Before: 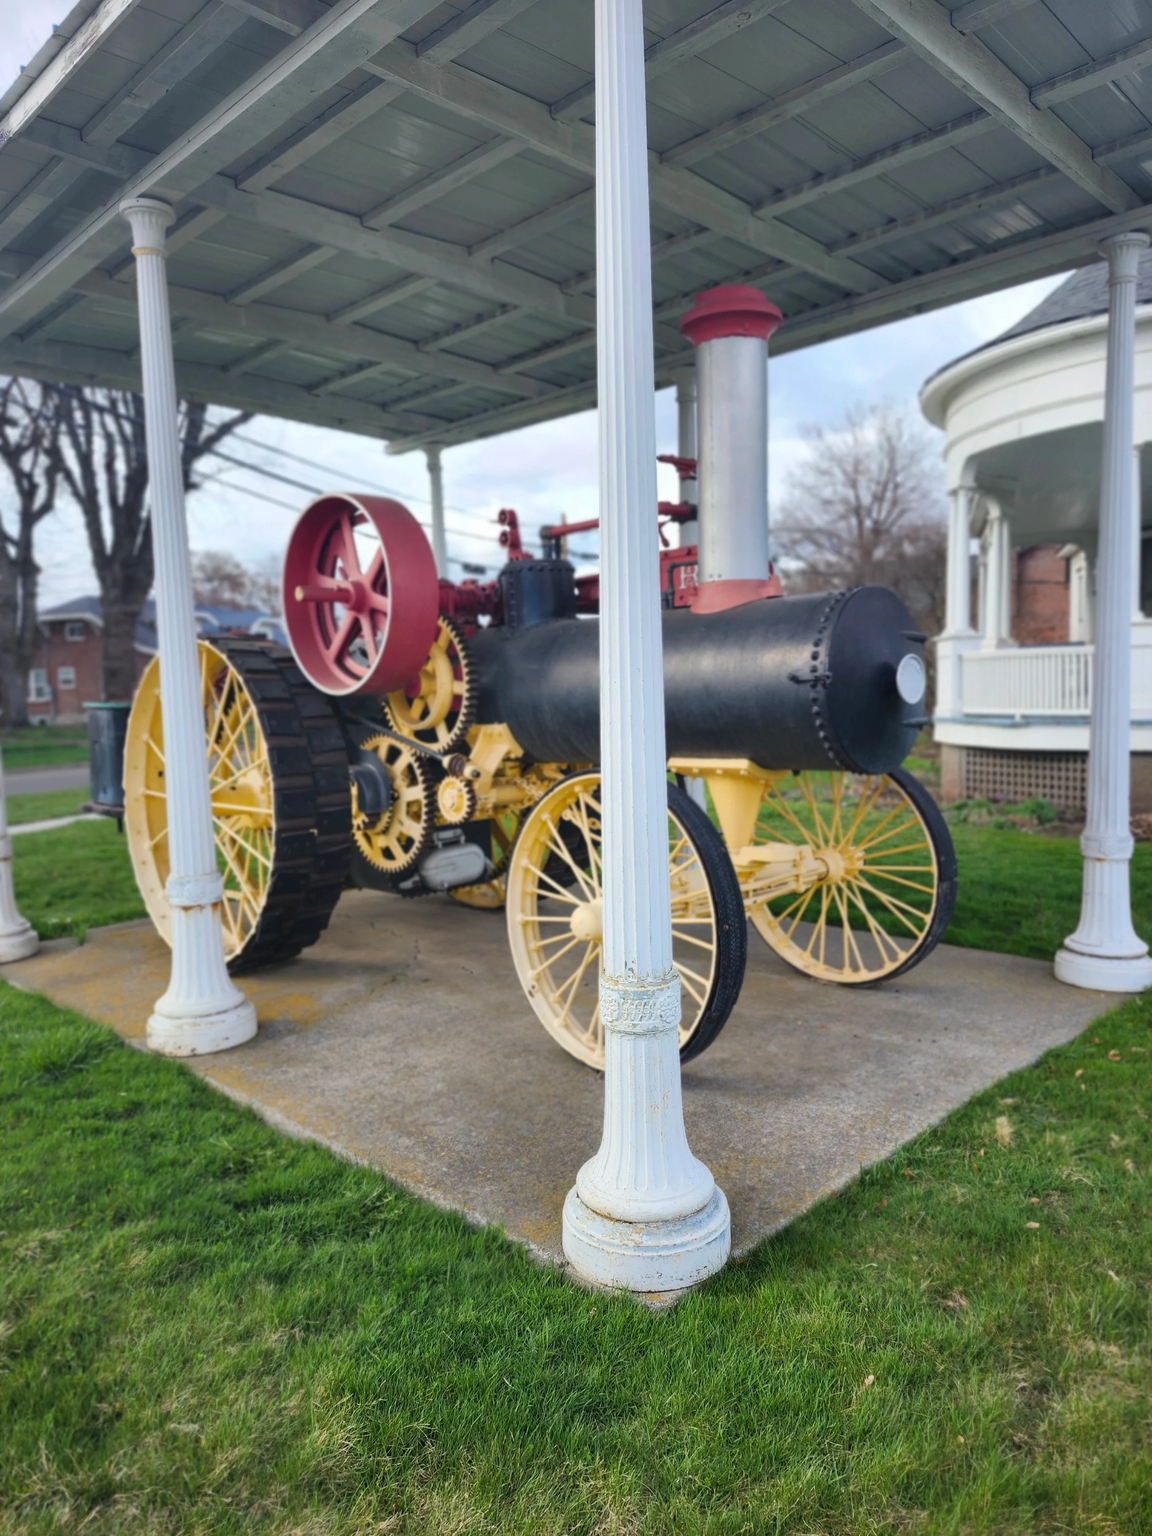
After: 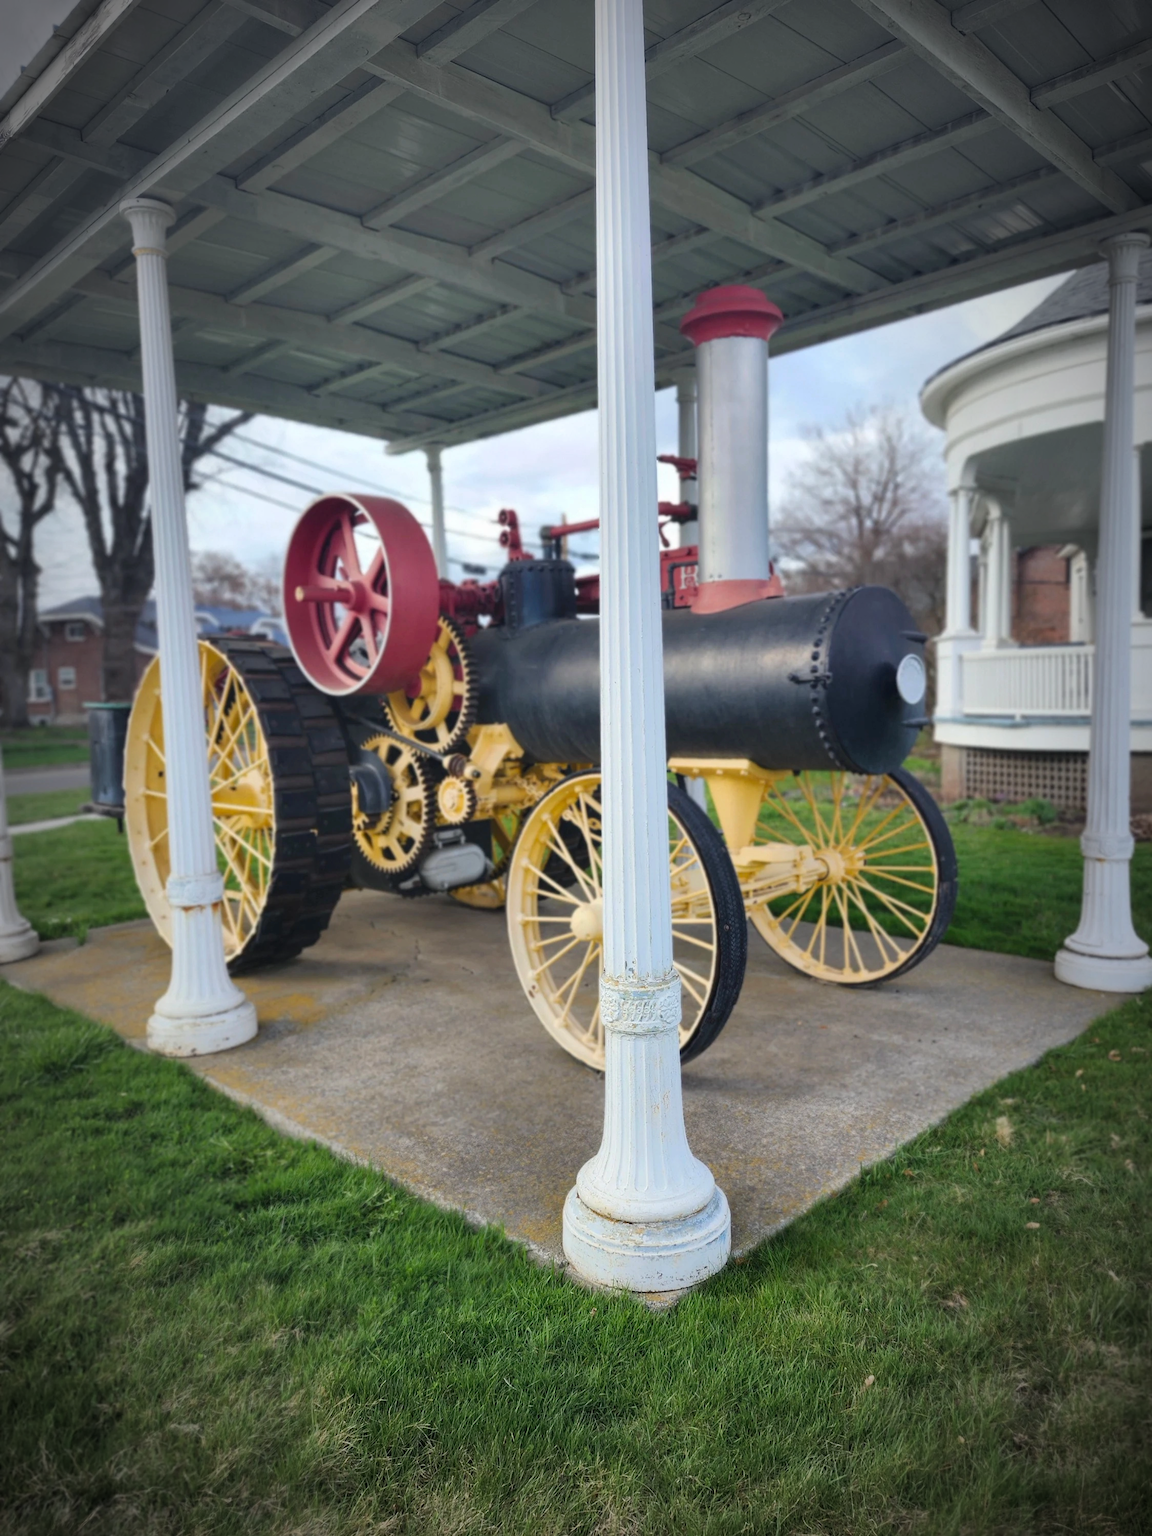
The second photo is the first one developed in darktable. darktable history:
vignetting: fall-off start 67.5%, fall-off radius 67.23%, brightness -0.813, automatic ratio true
